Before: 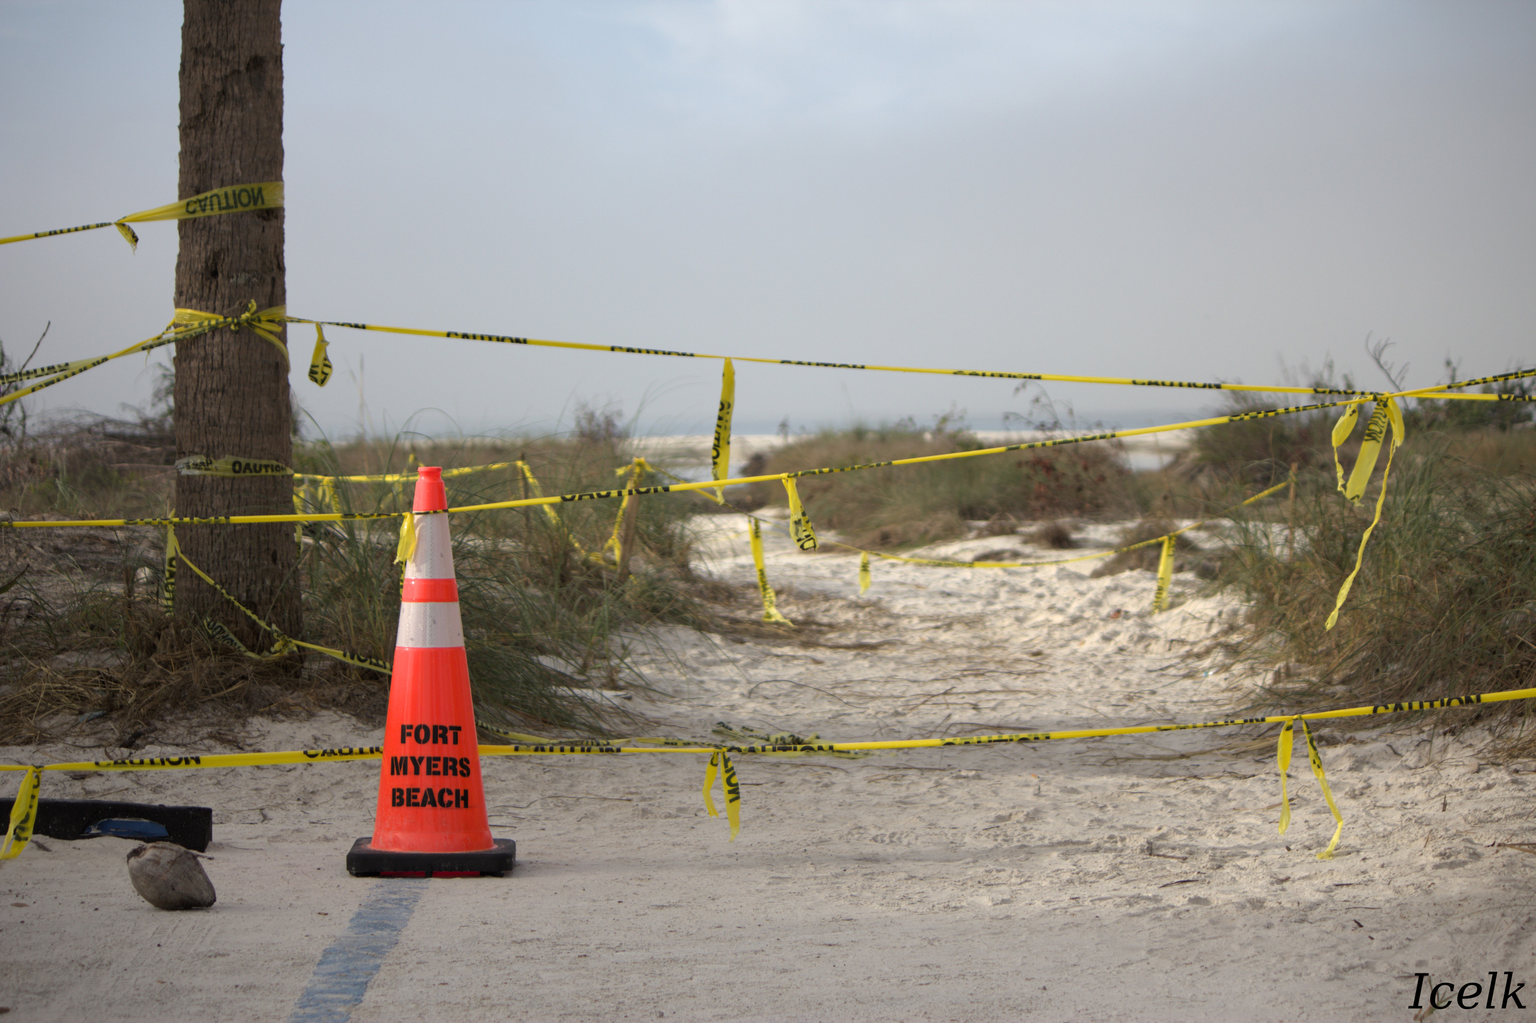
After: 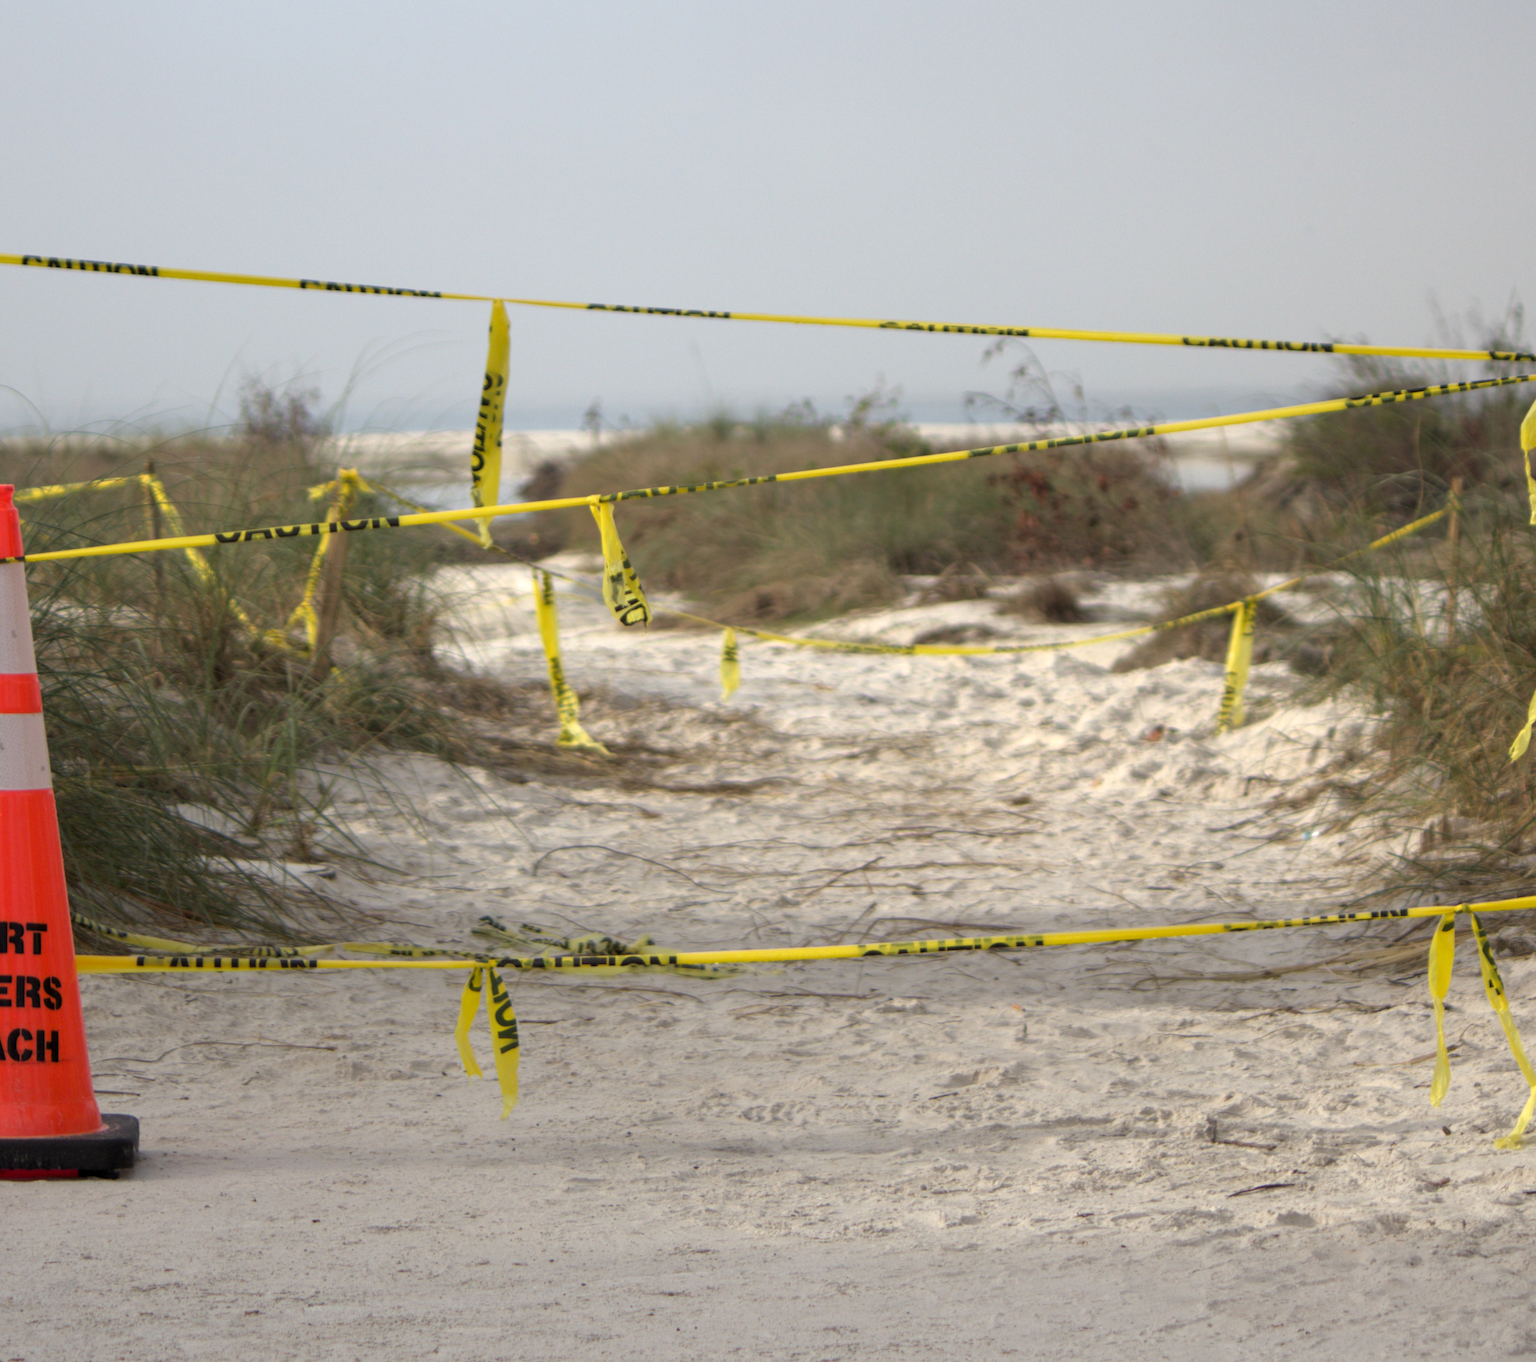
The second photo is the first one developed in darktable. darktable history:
exposure: black level correction 0.002, exposure 0.15 EV, compensate highlight preservation false
crop and rotate: left 28.256%, top 17.734%, right 12.656%, bottom 3.573%
